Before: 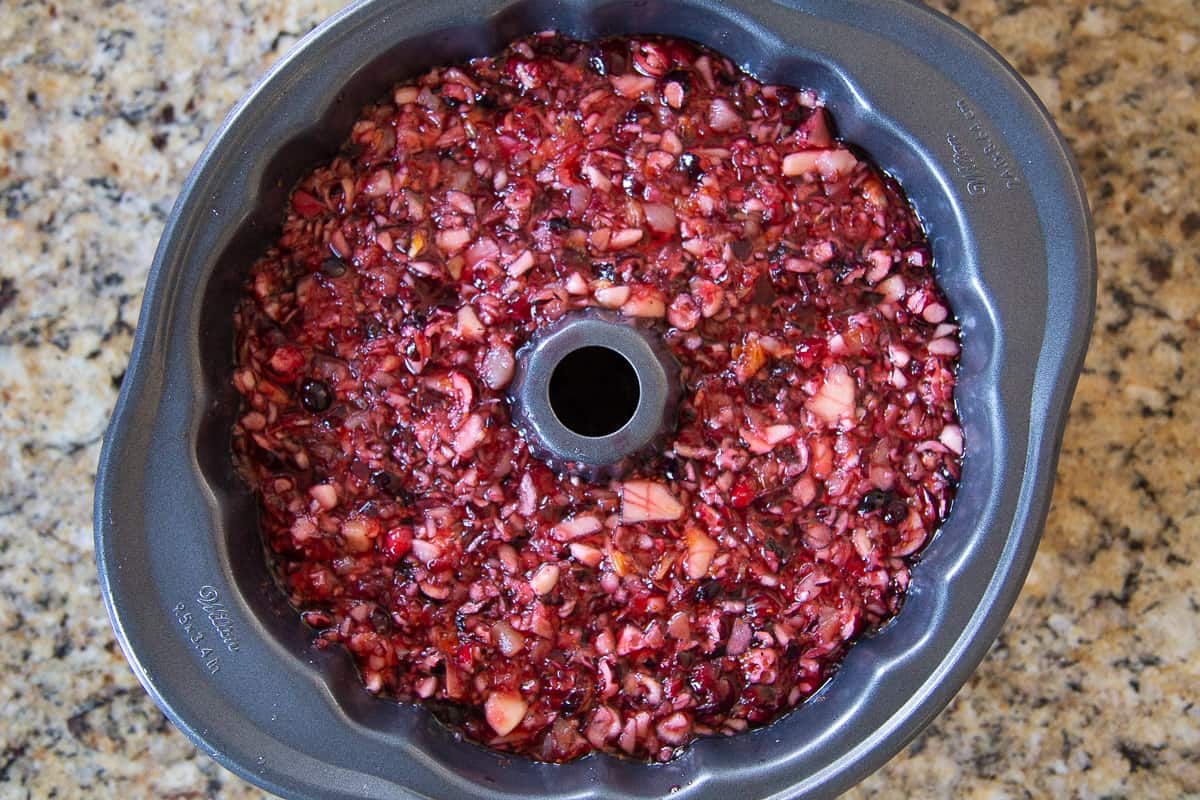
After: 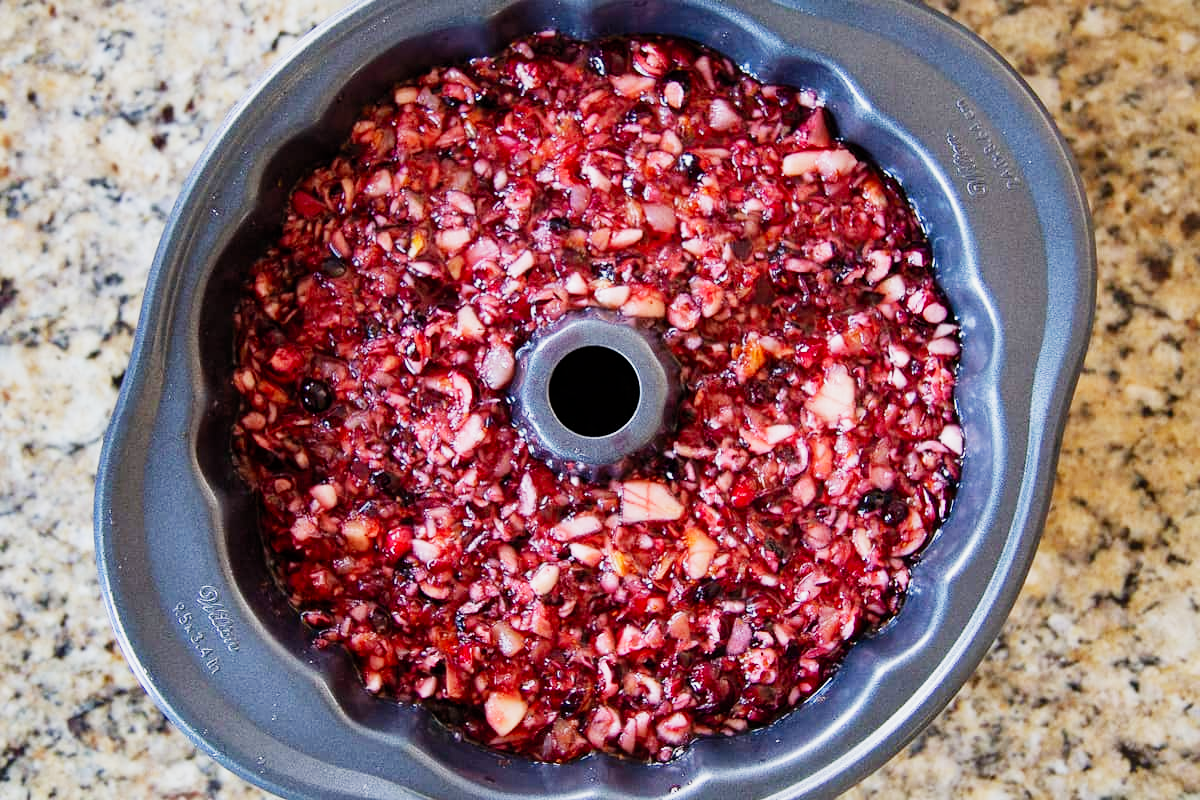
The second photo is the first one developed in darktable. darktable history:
exposure: exposure 0.6 EV, compensate highlight preservation false
filmic rgb: black relative exposure -16 EV, white relative exposure 5.31 EV, hardness 5.9, contrast 1.25, preserve chrominance no, color science v5 (2021)
shadows and highlights: shadows 62.66, white point adjustment 0.37, highlights -34.44, compress 83.82%
